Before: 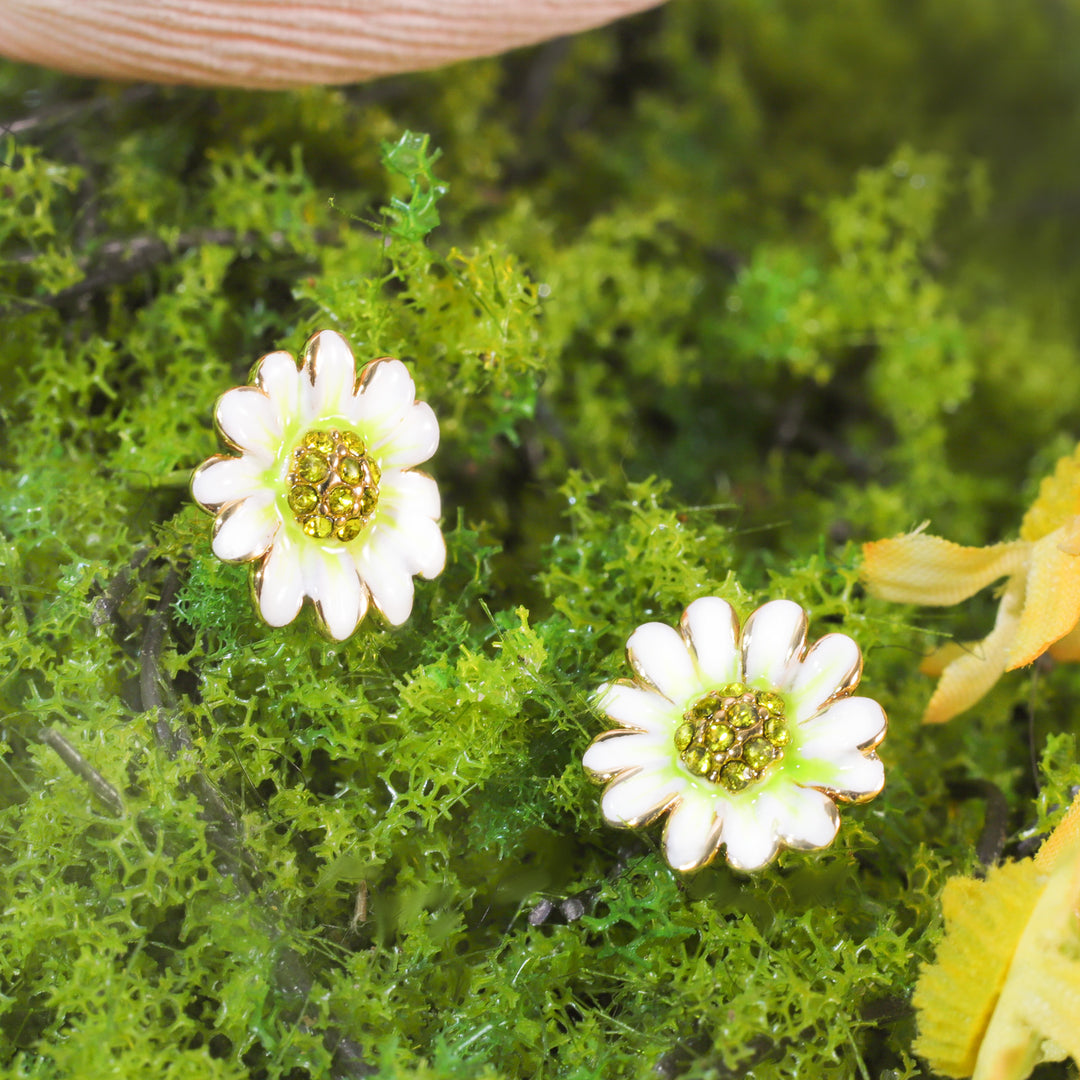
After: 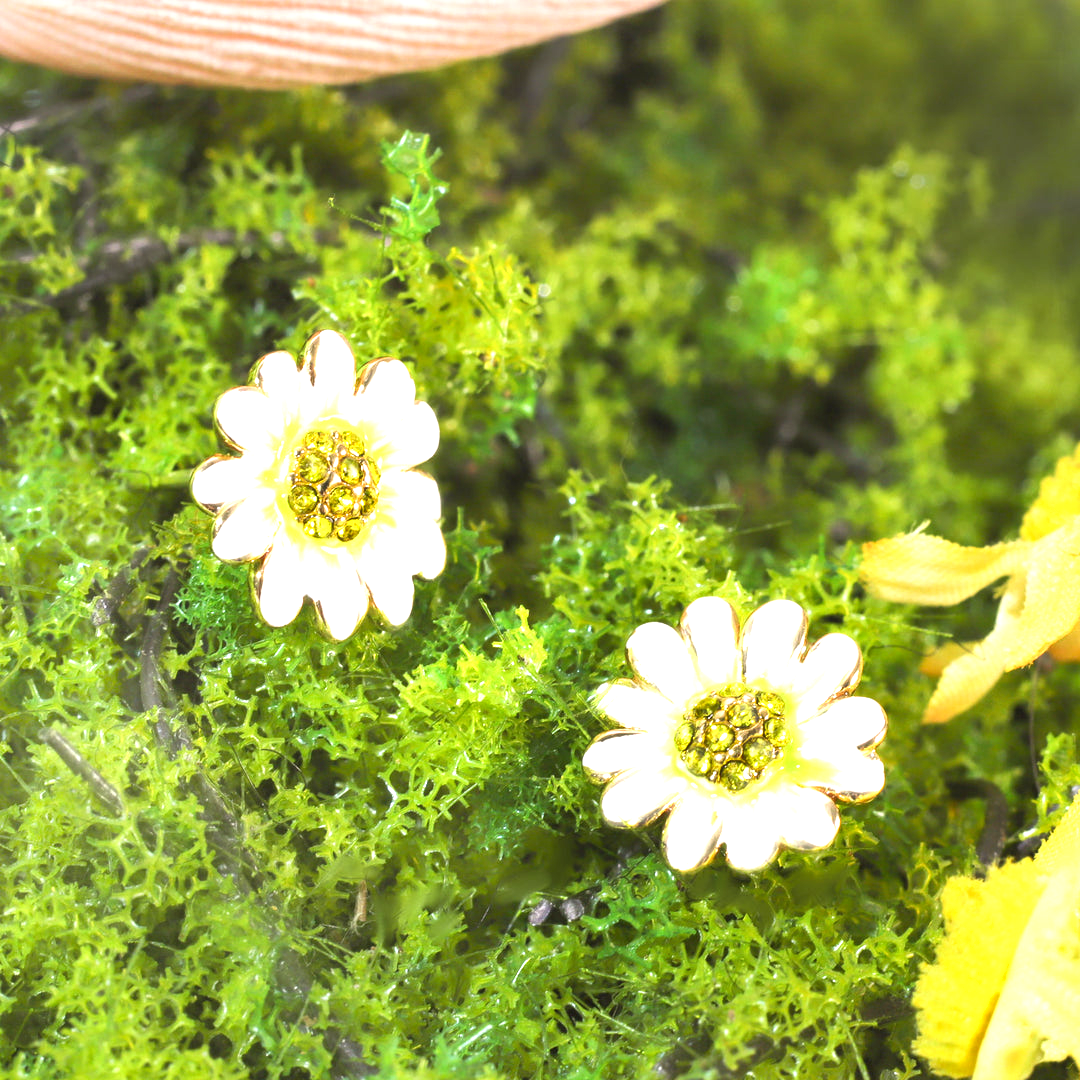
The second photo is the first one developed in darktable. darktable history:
exposure: black level correction 0, exposure 0.889 EV, compensate highlight preservation false
shadows and highlights: shadows 37.05, highlights -27.66, soften with gaussian
